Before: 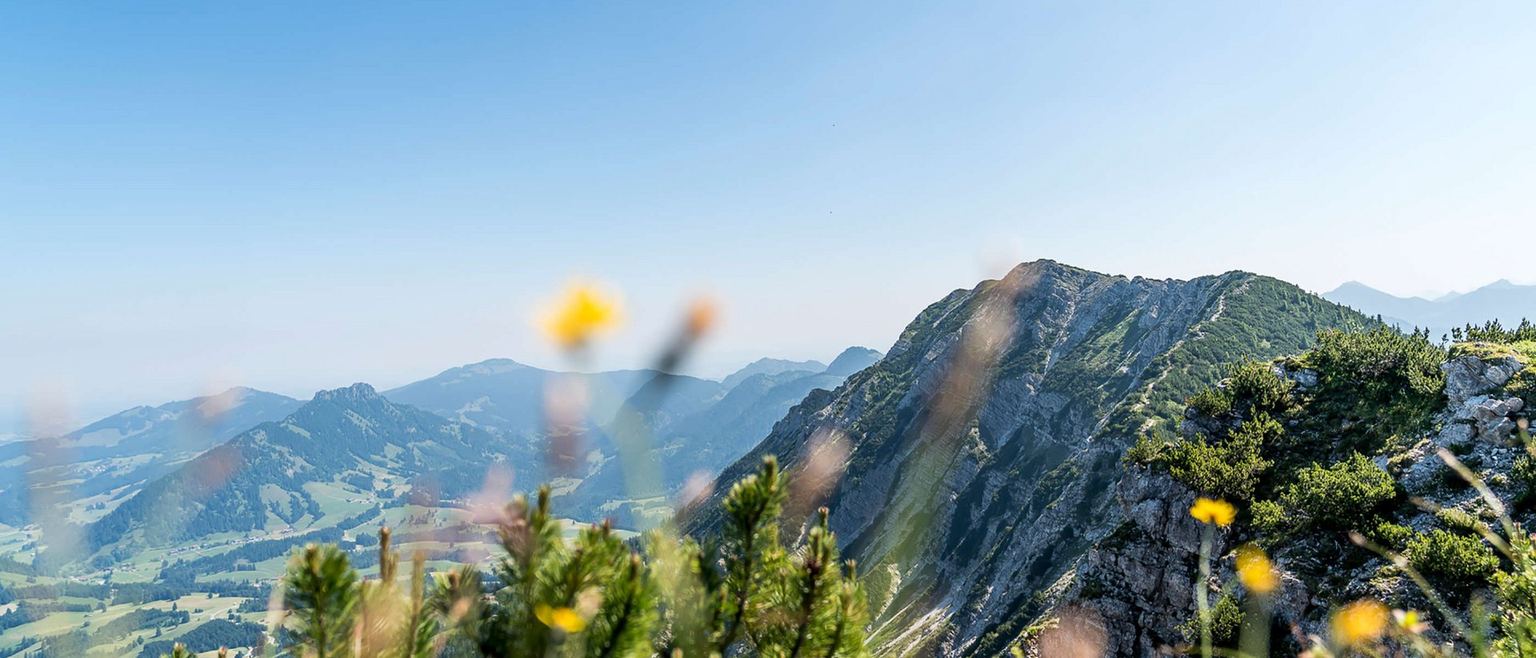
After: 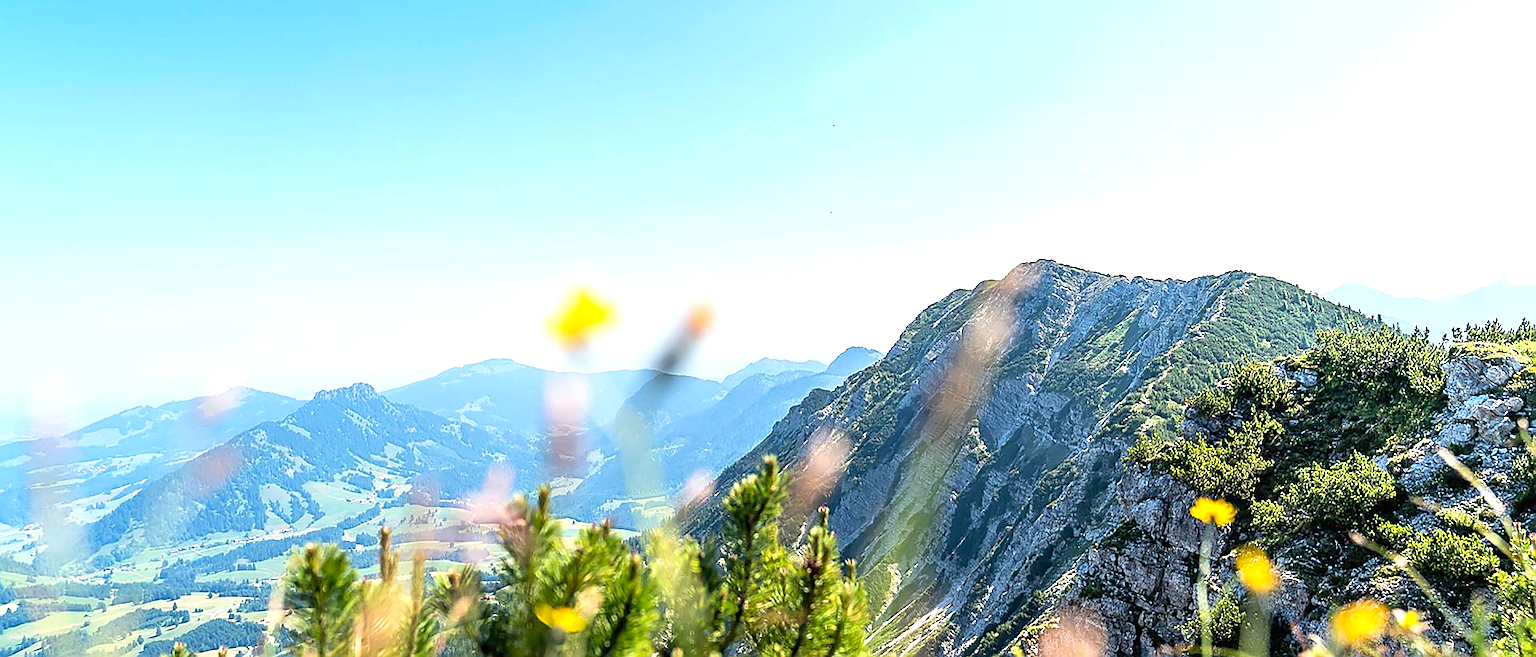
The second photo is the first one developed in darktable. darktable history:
contrast brightness saturation: contrast 0.074, brightness 0.082, saturation 0.183
exposure: black level correction 0, exposure 0.696 EV, compensate highlight preservation false
sharpen: radius 1.366, amount 1.243, threshold 0.728
